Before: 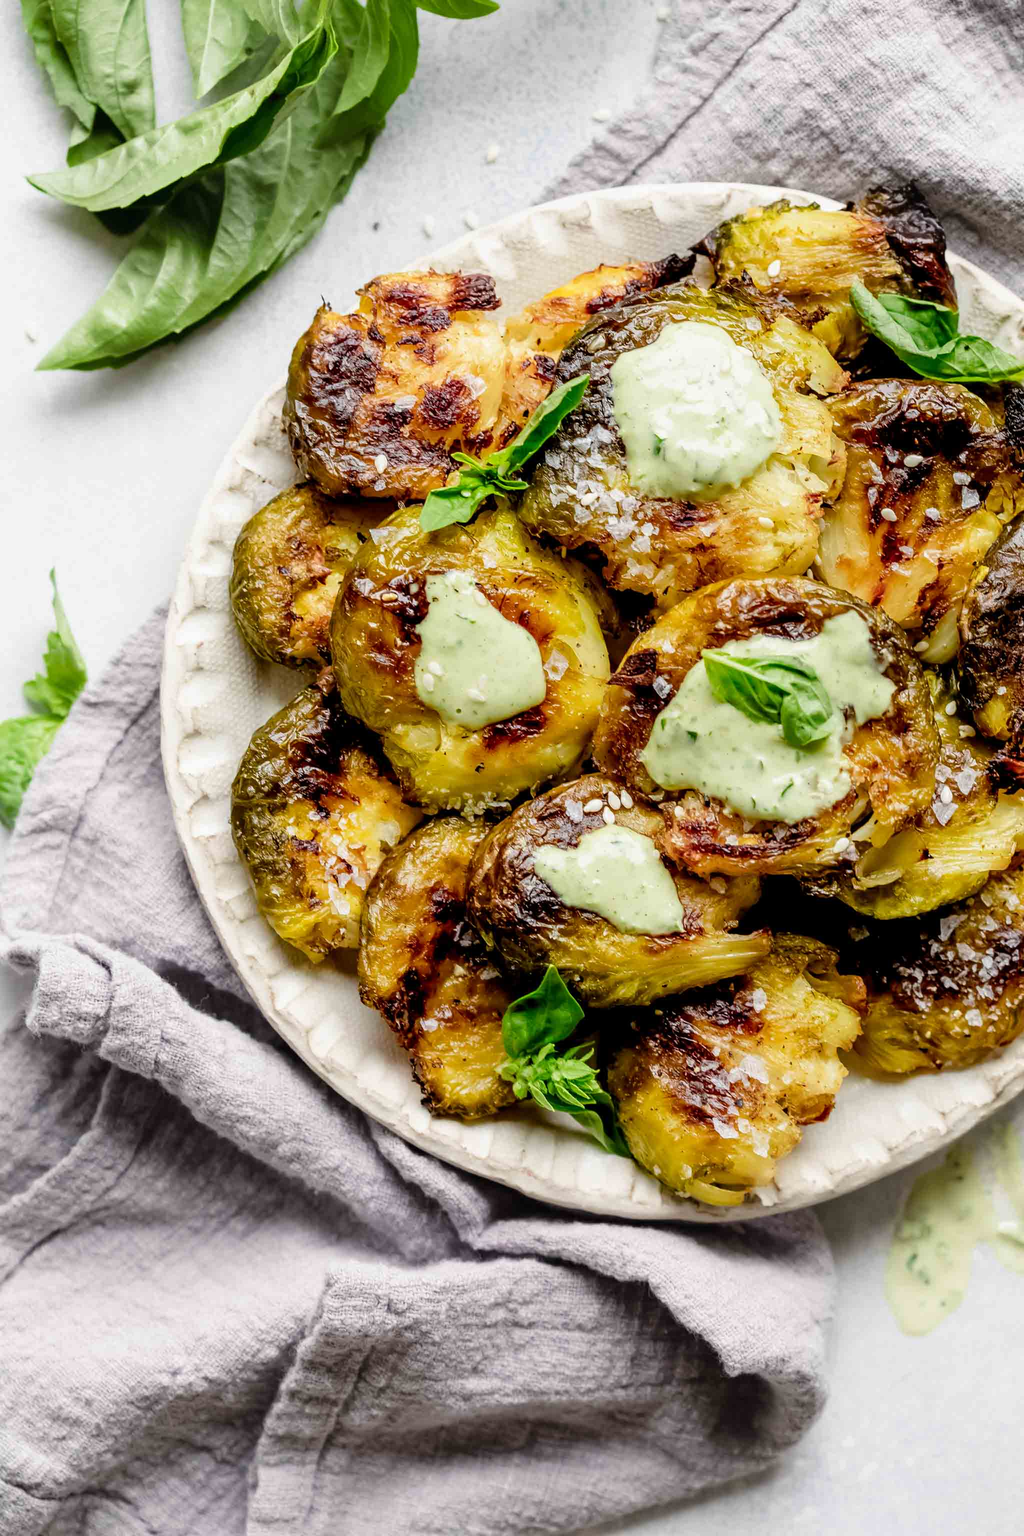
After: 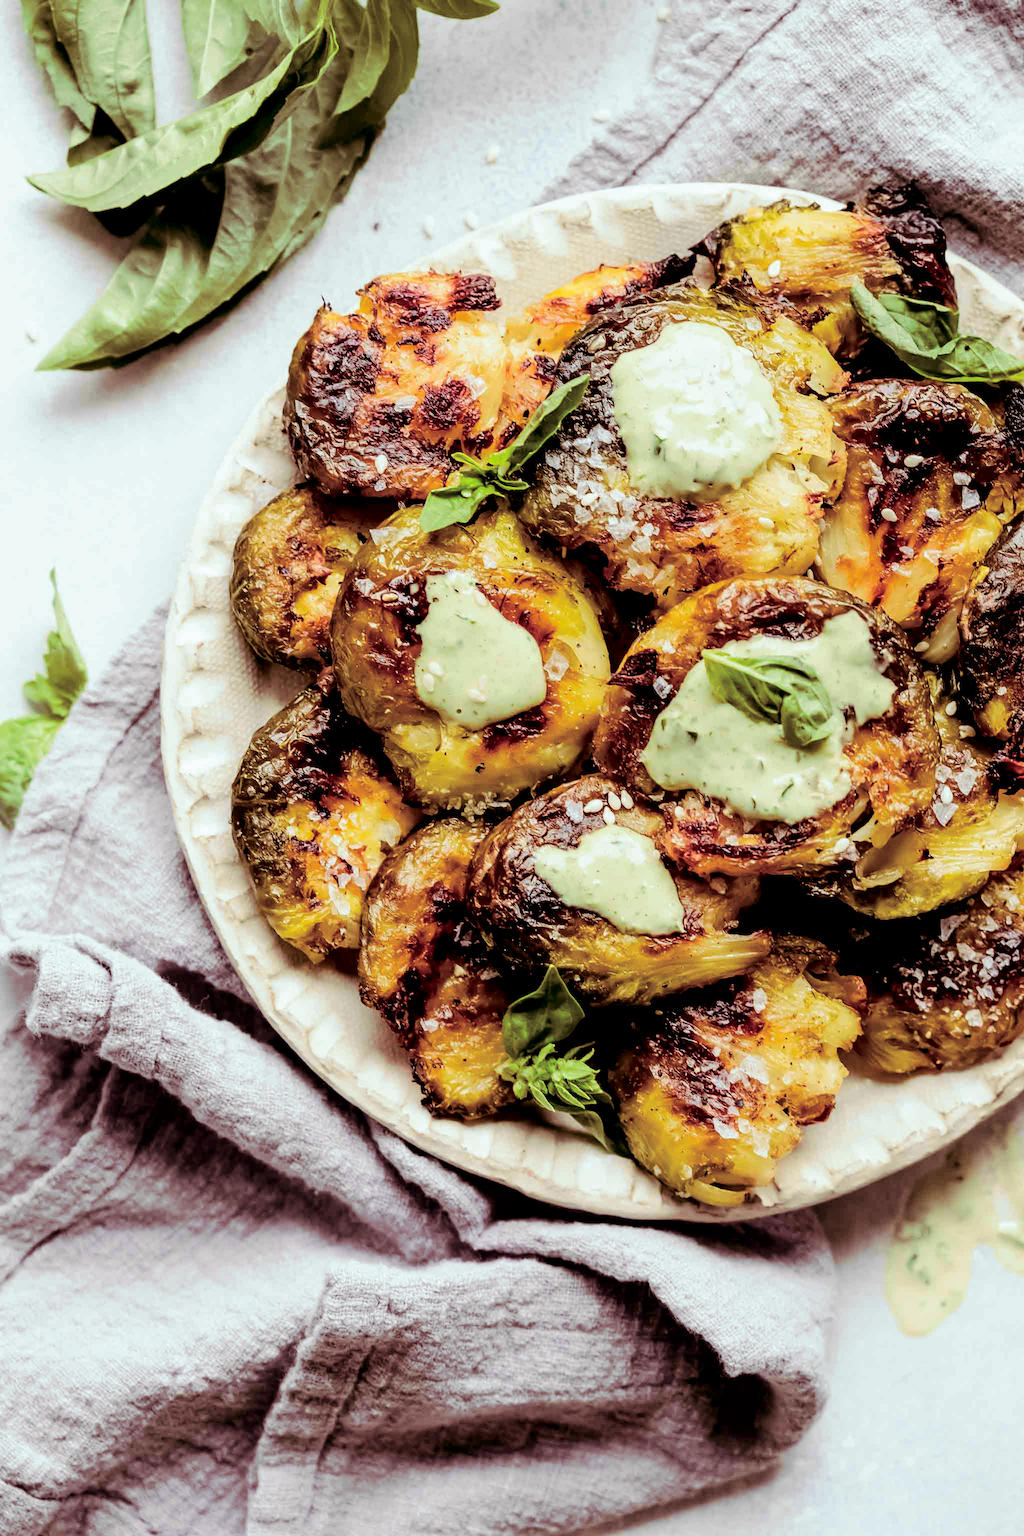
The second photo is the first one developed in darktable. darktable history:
exposure: black level correction 0.011, compensate highlight preservation false
split-toning: highlights › hue 180°
tone curve: curves: ch0 [(0.003, 0) (0.066, 0.031) (0.163, 0.112) (0.264, 0.238) (0.395, 0.408) (0.517, 0.56) (0.684, 0.734) (0.791, 0.814) (1, 1)]; ch1 [(0, 0) (0.164, 0.115) (0.337, 0.332) (0.39, 0.398) (0.464, 0.461) (0.501, 0.5) (0.507, 0.5) (0.534, 0.532) (0.577, 0.59) (0.652, 0.681) (0.733, 0.749) (0.811, 0.796) (1, 1)]; ch2 [(0, 0) (0.337, 0.382) (0.464, 0.476) (0.501, 0.5) (0.527, 0.54) (0.551, 0.565) (0.6, 0.59) (0.687, 0.675) (1, 1)], color space Lab, independent channels, preserve colors none
